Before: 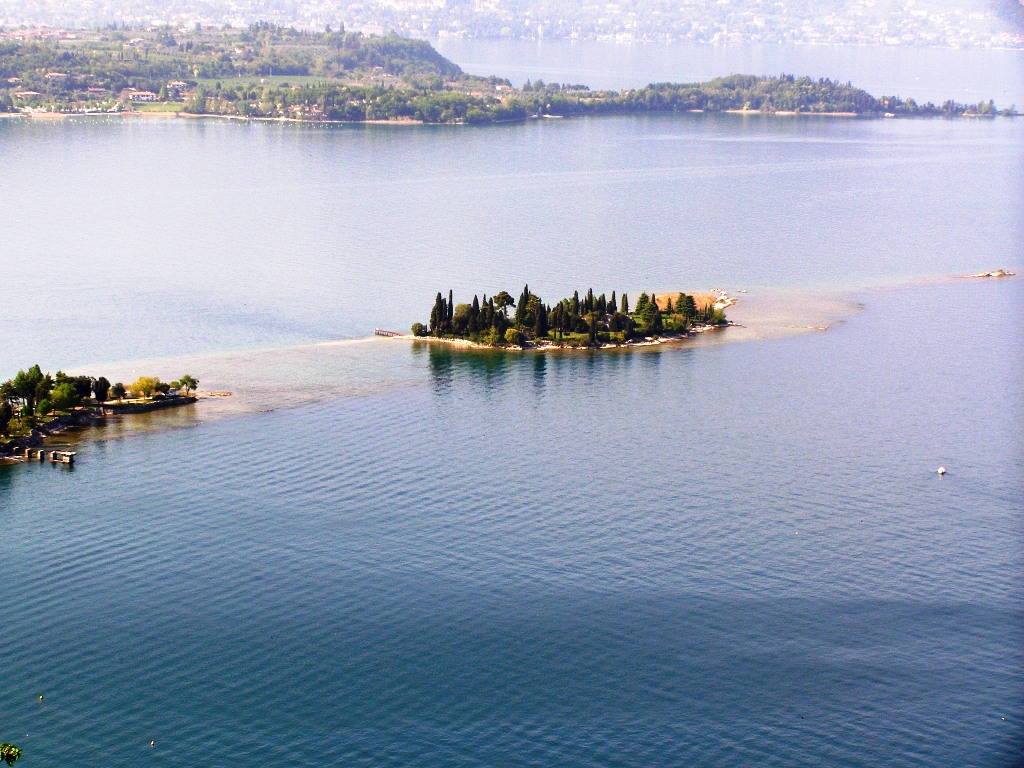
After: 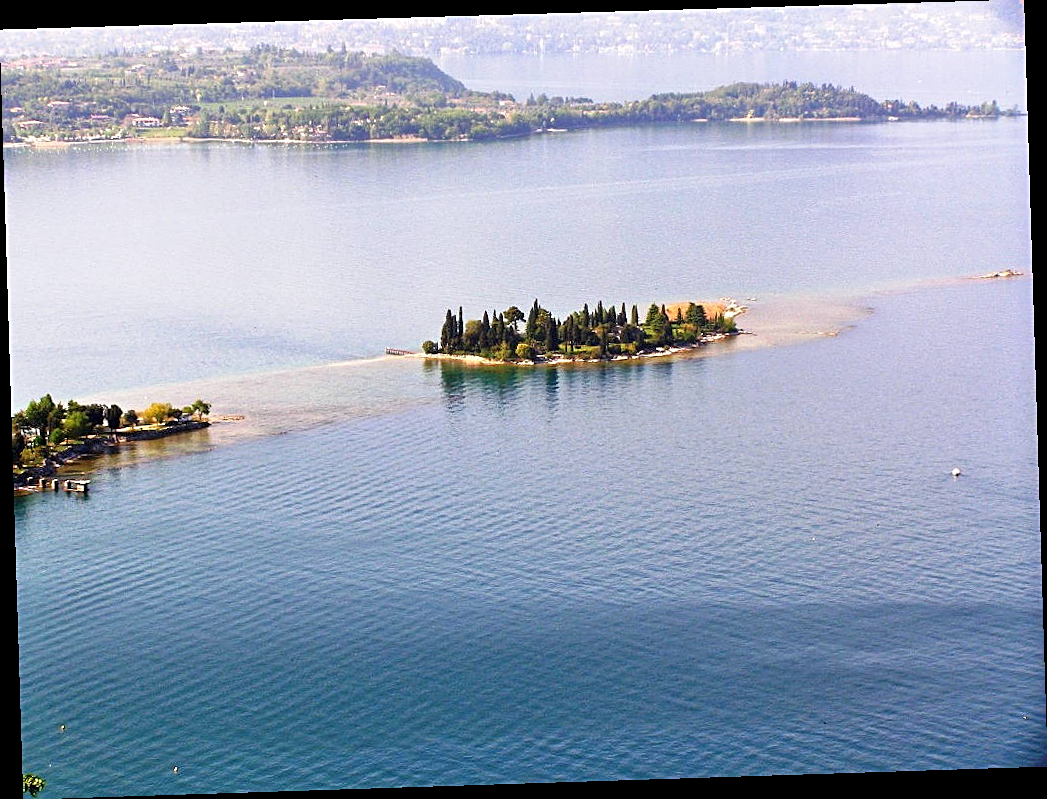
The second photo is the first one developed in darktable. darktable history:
sharpen: on, module defaults
rotate and perspective: rotation -1.77°, lens shift (horizontal) 0.004, automatic cropping off
tone equalizer: -8 EV 1 EV, -7 EV 1 EV, -6 EV 1 EV, -5 EV 1 EV, -4 EV 1 EV, -3 EV 0.75 EV, -2 EV 0.5 EV, -1 EV 0.25 EV
